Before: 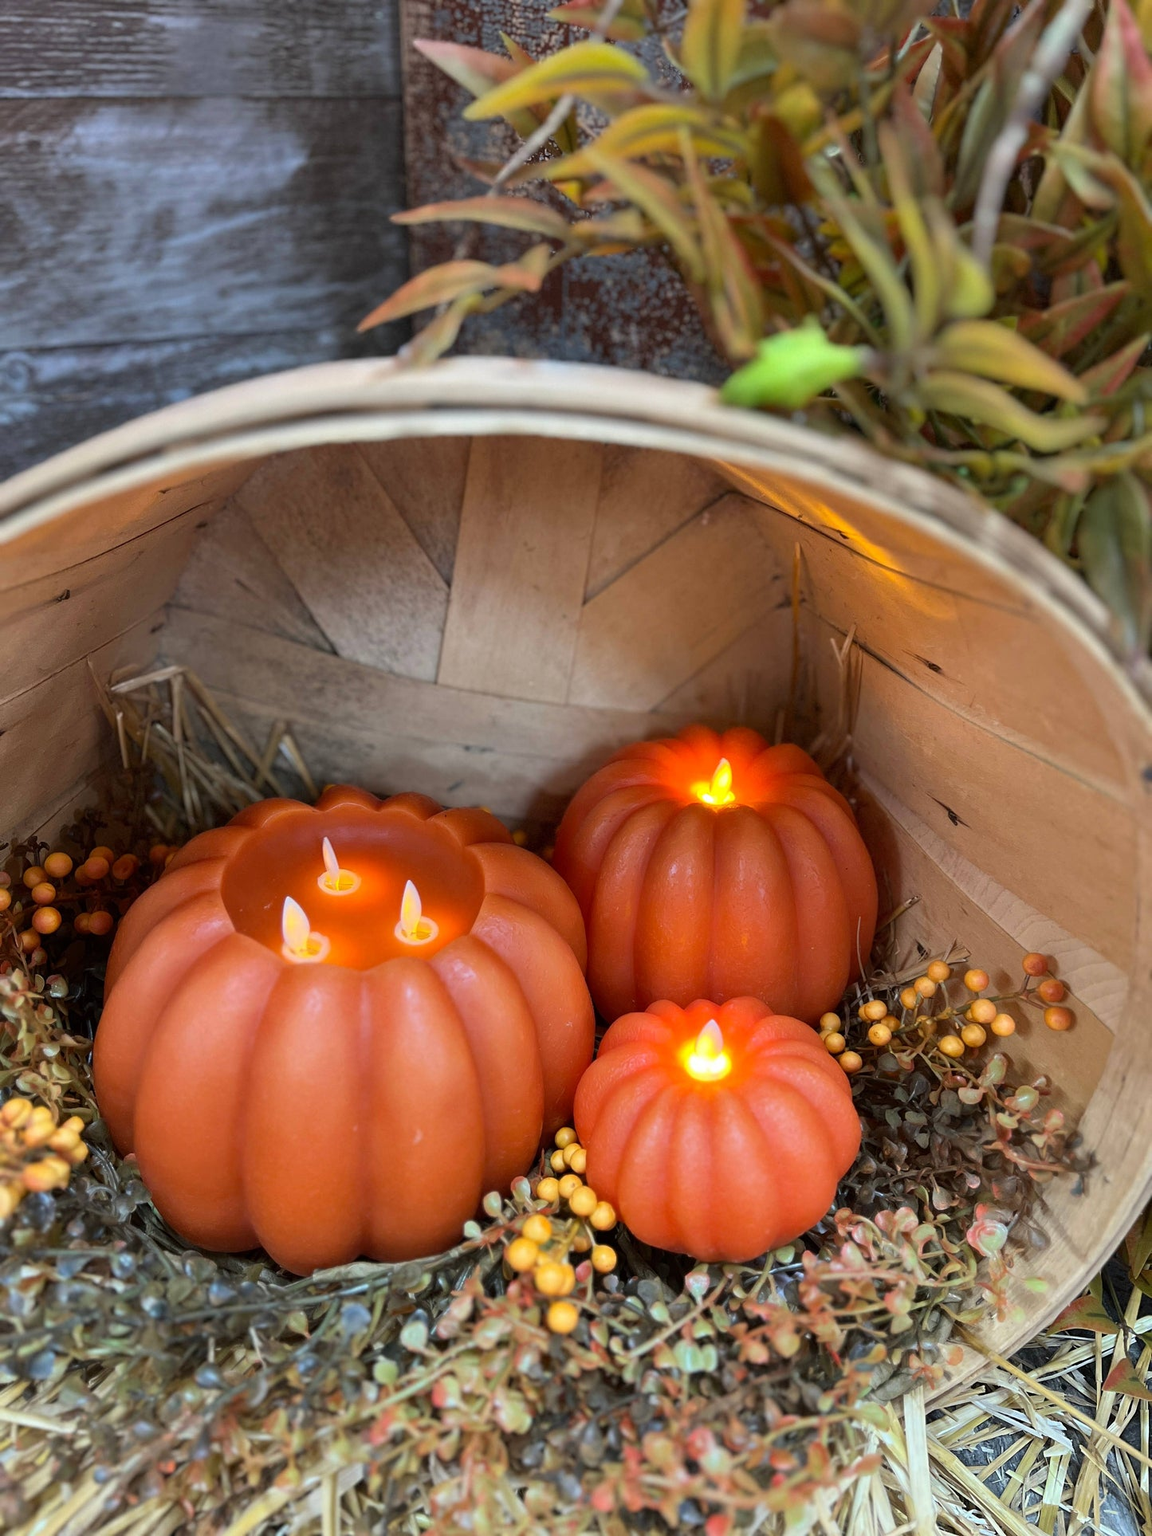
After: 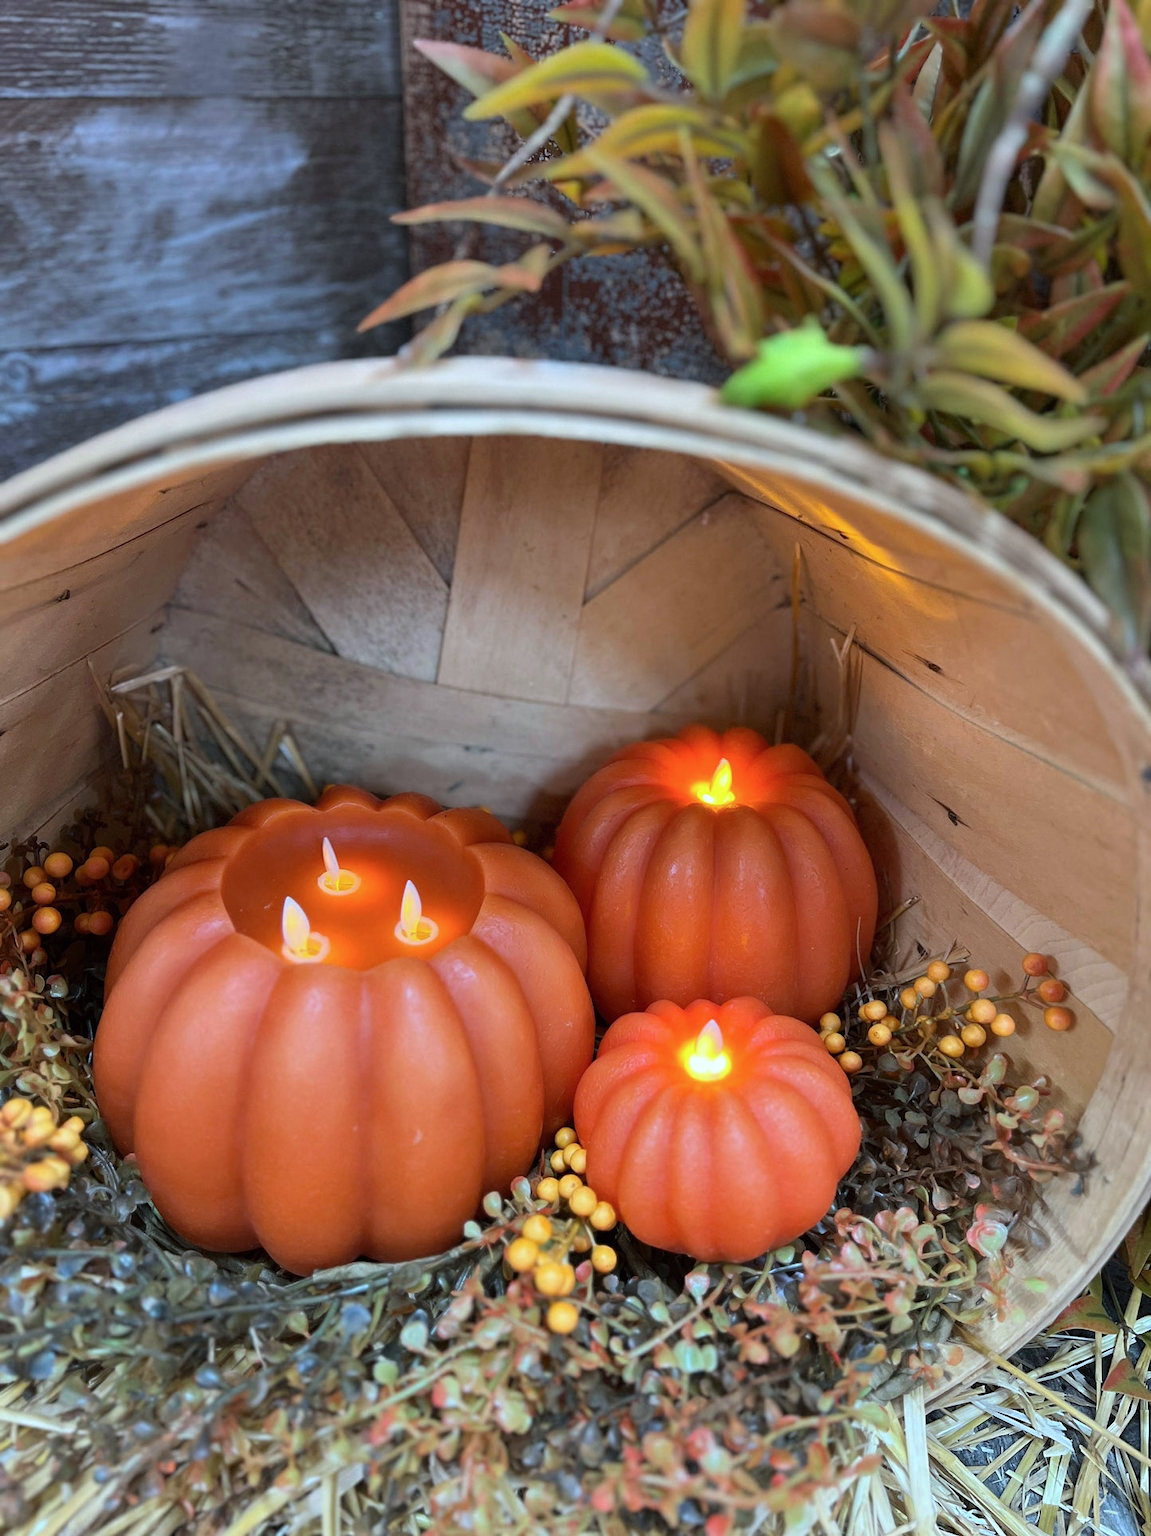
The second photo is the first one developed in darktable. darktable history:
color calibration: illuminant custom, x 0.368, y 0.373, temperature 4336.88 K
